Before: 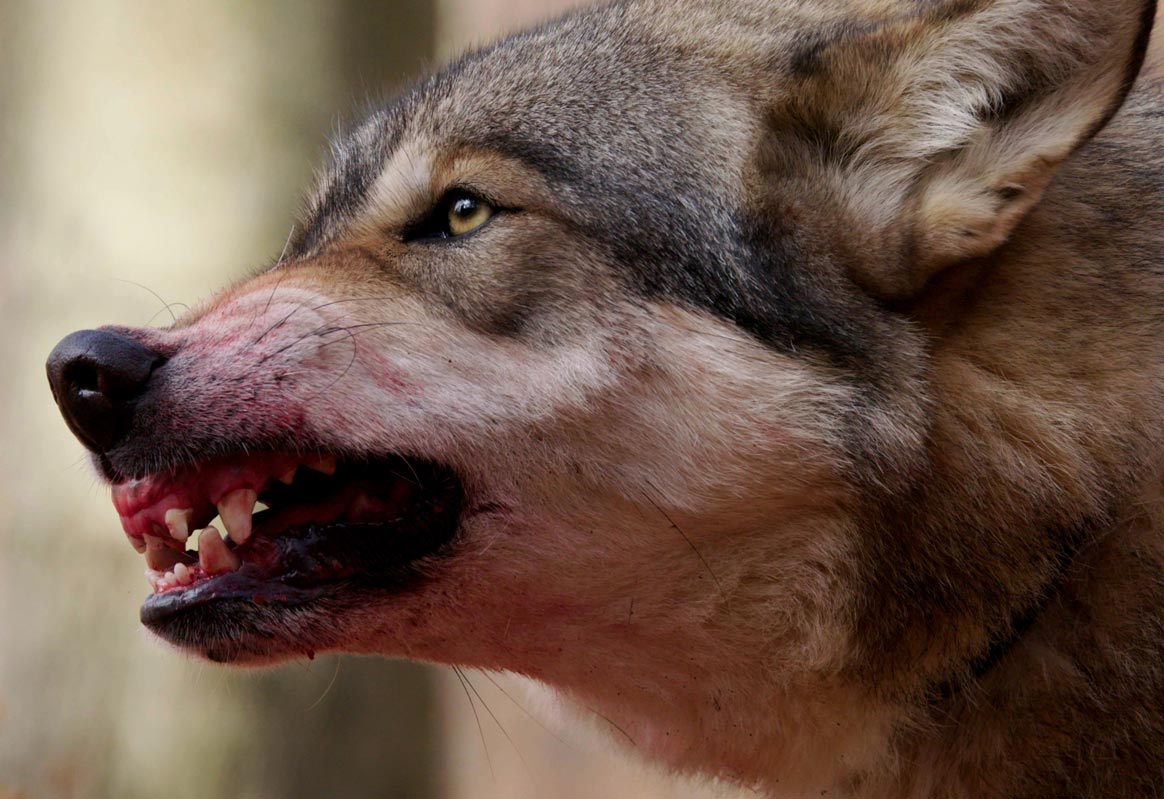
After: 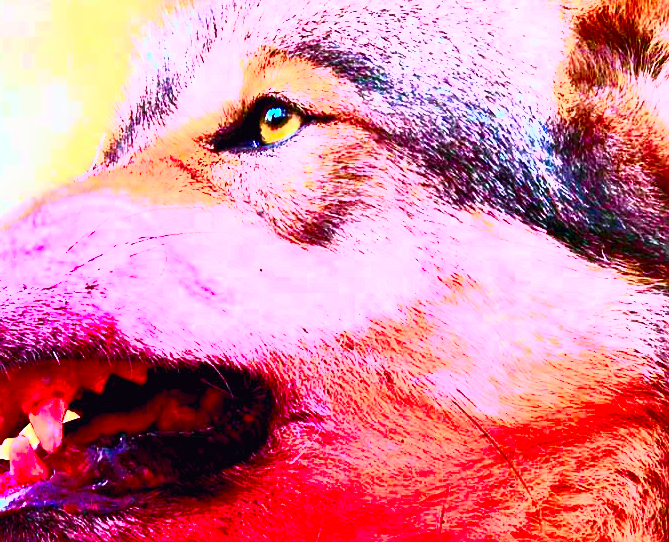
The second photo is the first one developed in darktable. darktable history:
tone curve: curves: ch0 [(0, 0.009) (0.105, 0.08) (0.195, 0.18) (0.283, 0.316) (0.384, 0.434) (0.485, 0.531) (0.638, 0.69) (0.81, 0.872) (1, 0.977)]; ch1 [(0, 0) (0.161, 0.092) (0.35, 0.33) (0.379, 0.401) (0.456, 0.469) (0.498, 0.502) (0.52, 0.536) (0.586, 0.617) (0.635, 0.655) (1, 1)]; ch2 [(0, 0) (0.371, 0.362) (0.437, 0.437) (0.483, 0.484) (0.53, 0.515) (0.56, 0.571) (0.622, 0.606) (1, 1)], color space Lab, independent channels, preserve colors none
contrast brightness saturation: contrast 0.841, brightness 0.599, saturation 0.608
exposure: black level correction 0.001, exposure 1.714 EV, compensate exposure bias true, compensate highlight preservation false
crop: left 16.245%, top 11.423%, right 26.236%, bottom 20.668%
velvia: on, module defaults
color calibration: illuminant as shot in camera, x 0.37, y 0.382, temperature 4319.39 K
sharpen: on, module defaults
color correction: highlights b* -0.057, saturation 2.14
